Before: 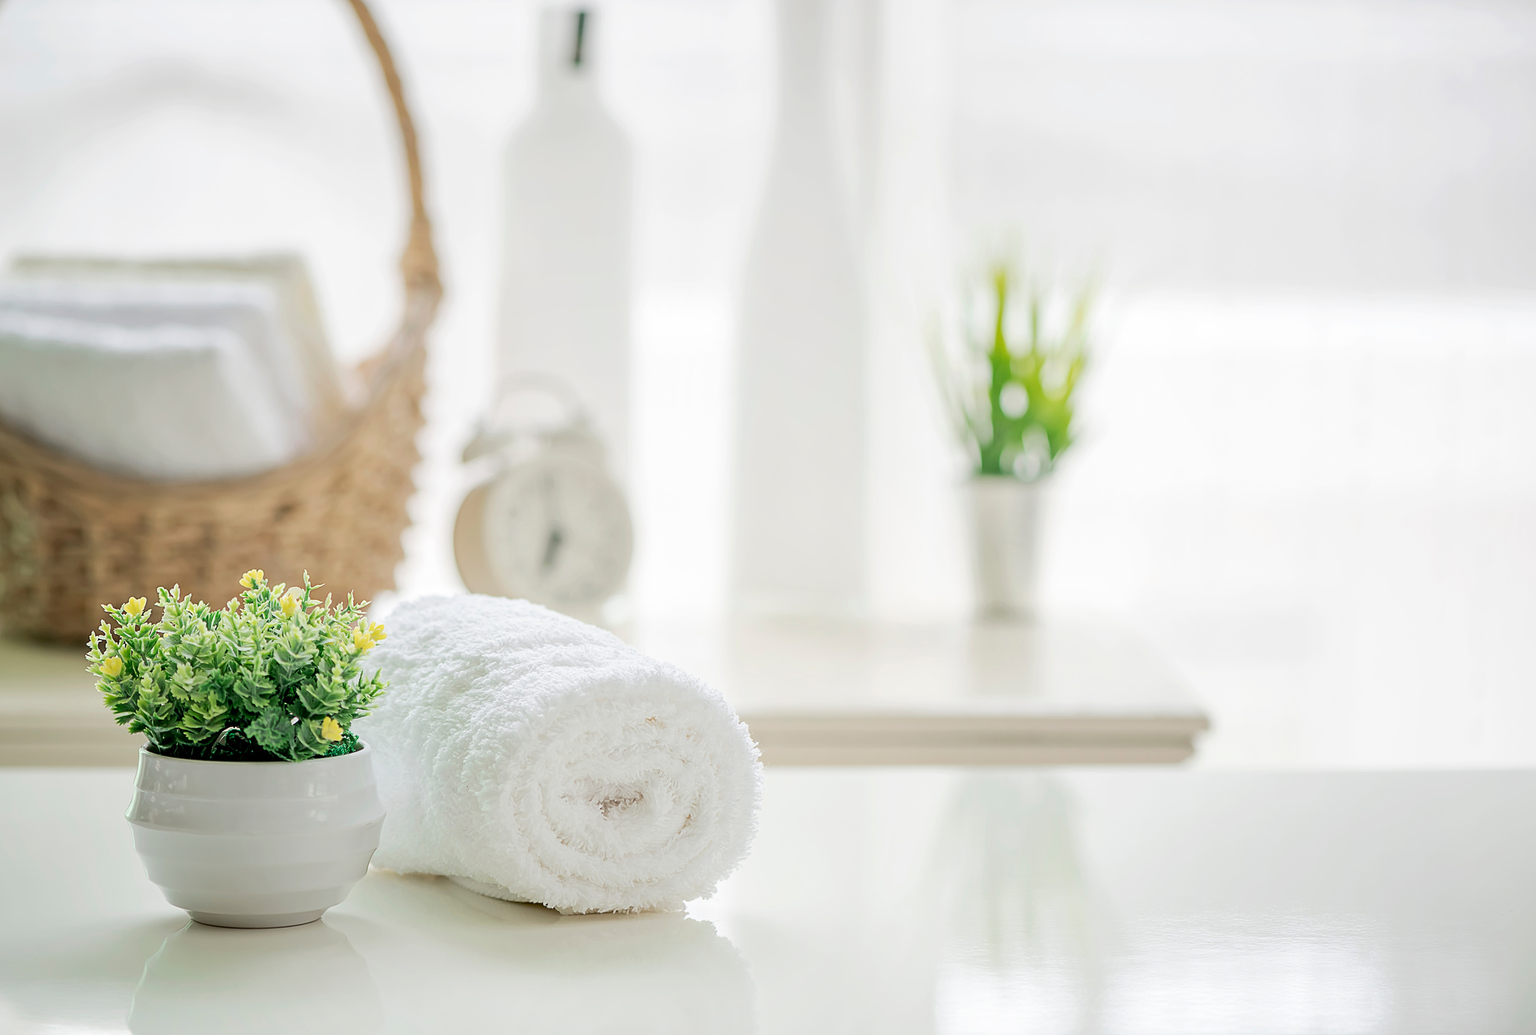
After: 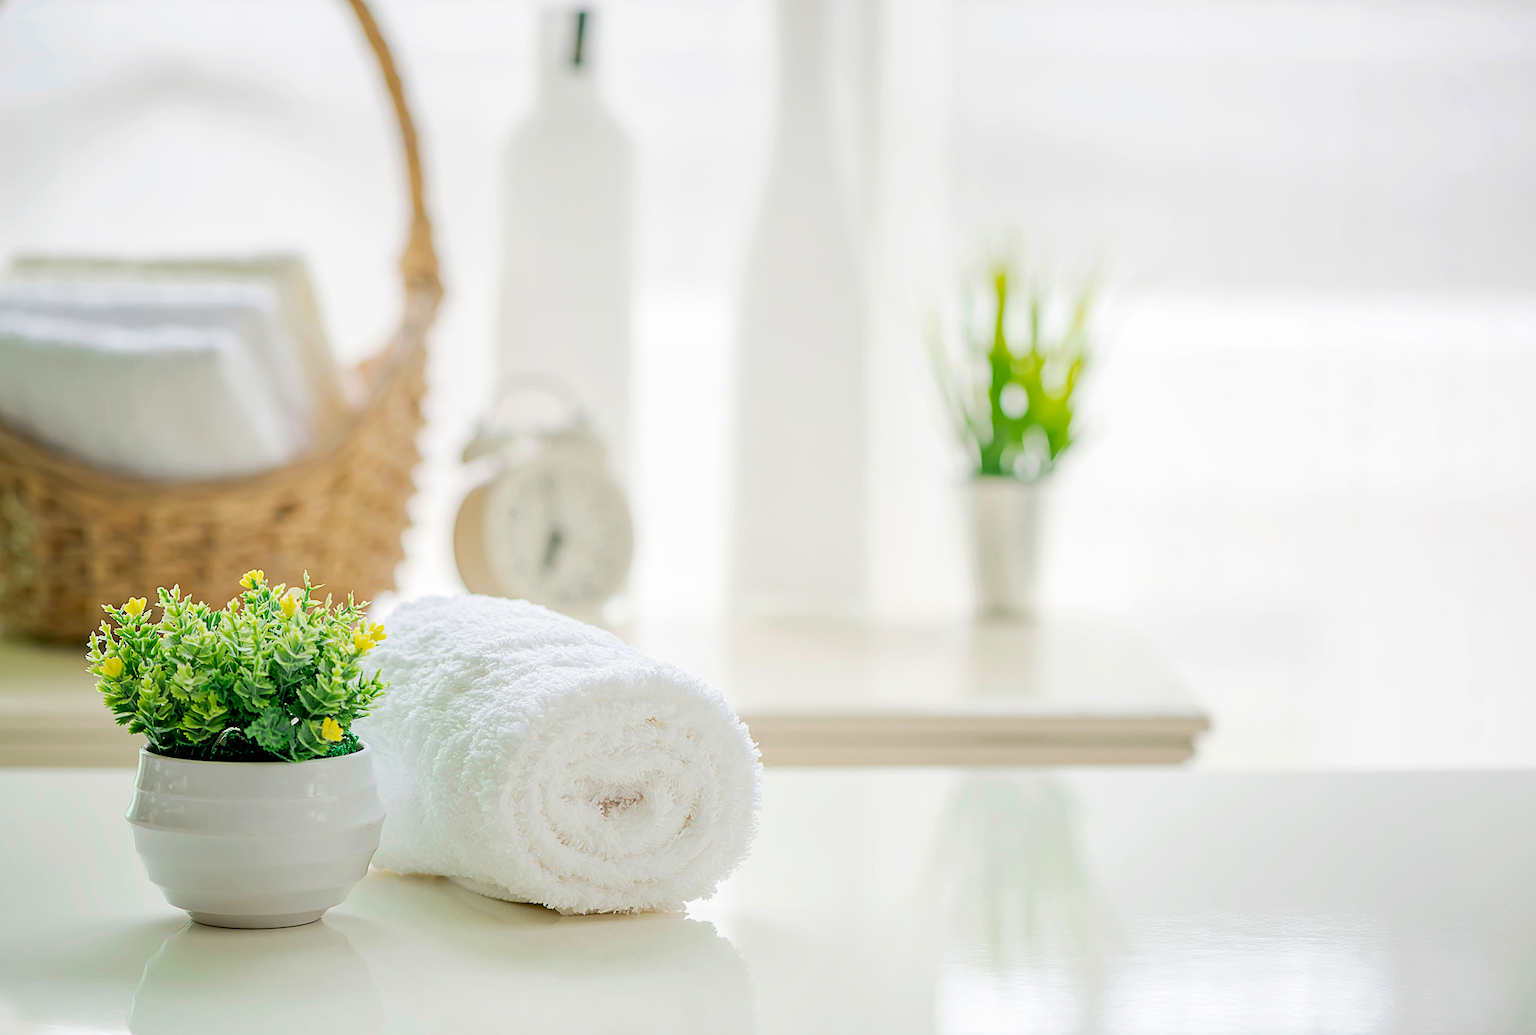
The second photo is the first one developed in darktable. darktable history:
rotate and perspective: automatic cropping original format, crop left 0, crop top 0
color balance rgb: perceptual saturation grading › global saturation 25%, global vibrance 20%
